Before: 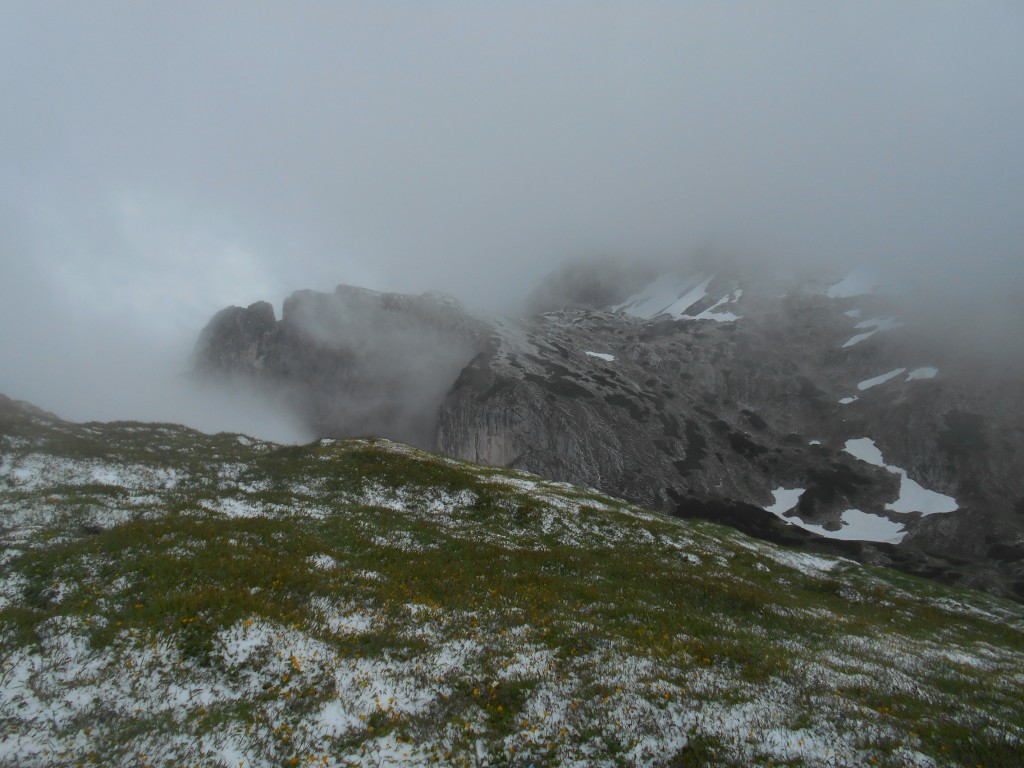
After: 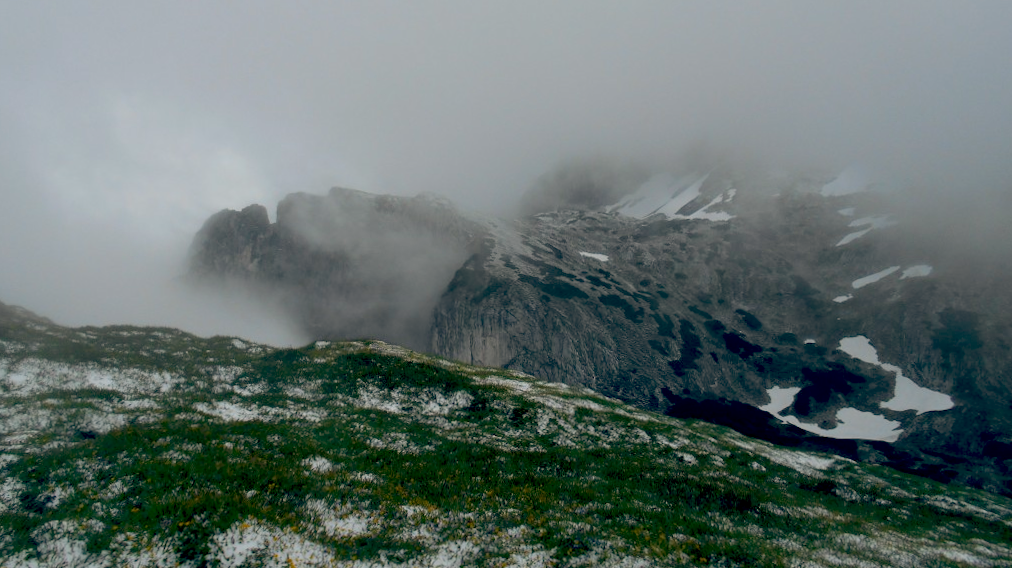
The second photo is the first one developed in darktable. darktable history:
color balance: lift [0.975, 0.993, 1, 1.015], gamma [1.1, 1, 1, 0.945], gain [1, 1.04, 1, 0.95]
crop and rotate: top 12.5%, bottom 12.5%
rotate and perspective: rotation -0.45°, automatic cropping original format, crop left 0.008, crop right 0.992, crop top 0.012, crop bottom 0.988
